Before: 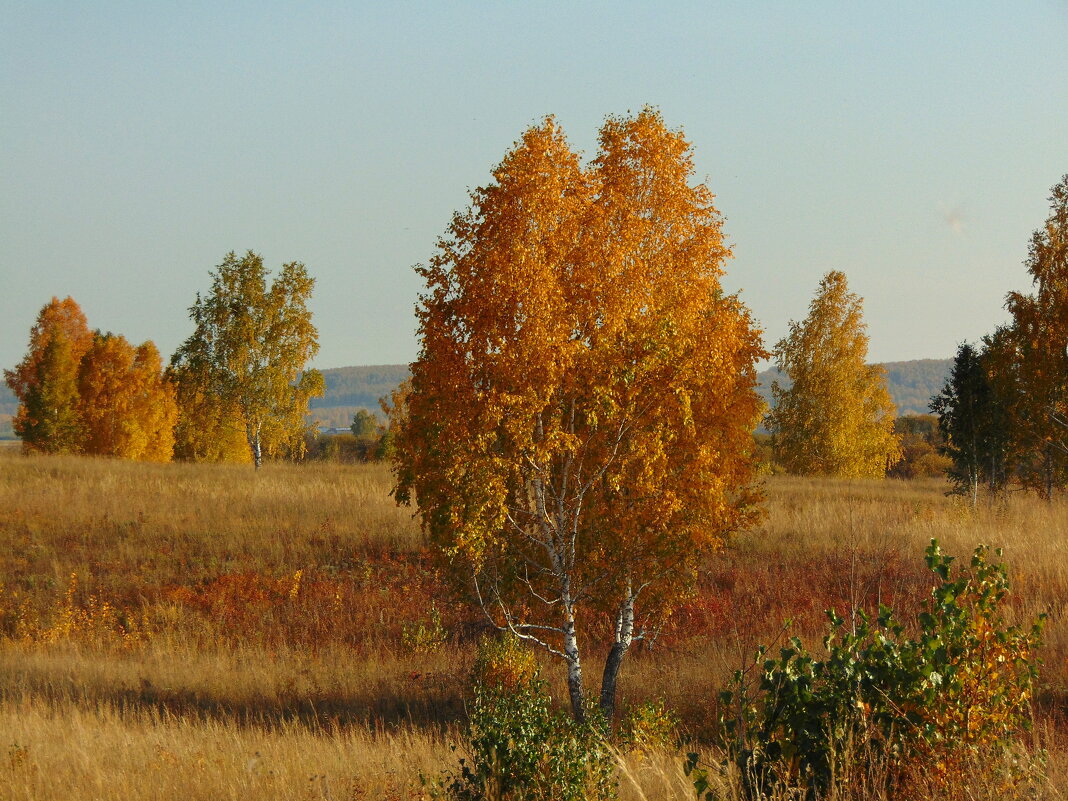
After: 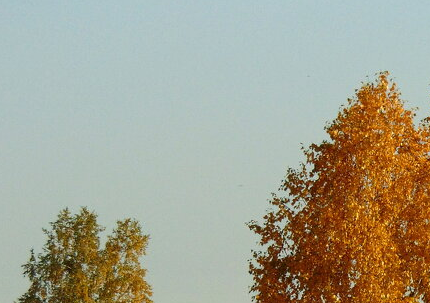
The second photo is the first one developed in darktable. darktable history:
crop: left 15.621%, top 5.423%, right 44.103%, bottom 56.748%
